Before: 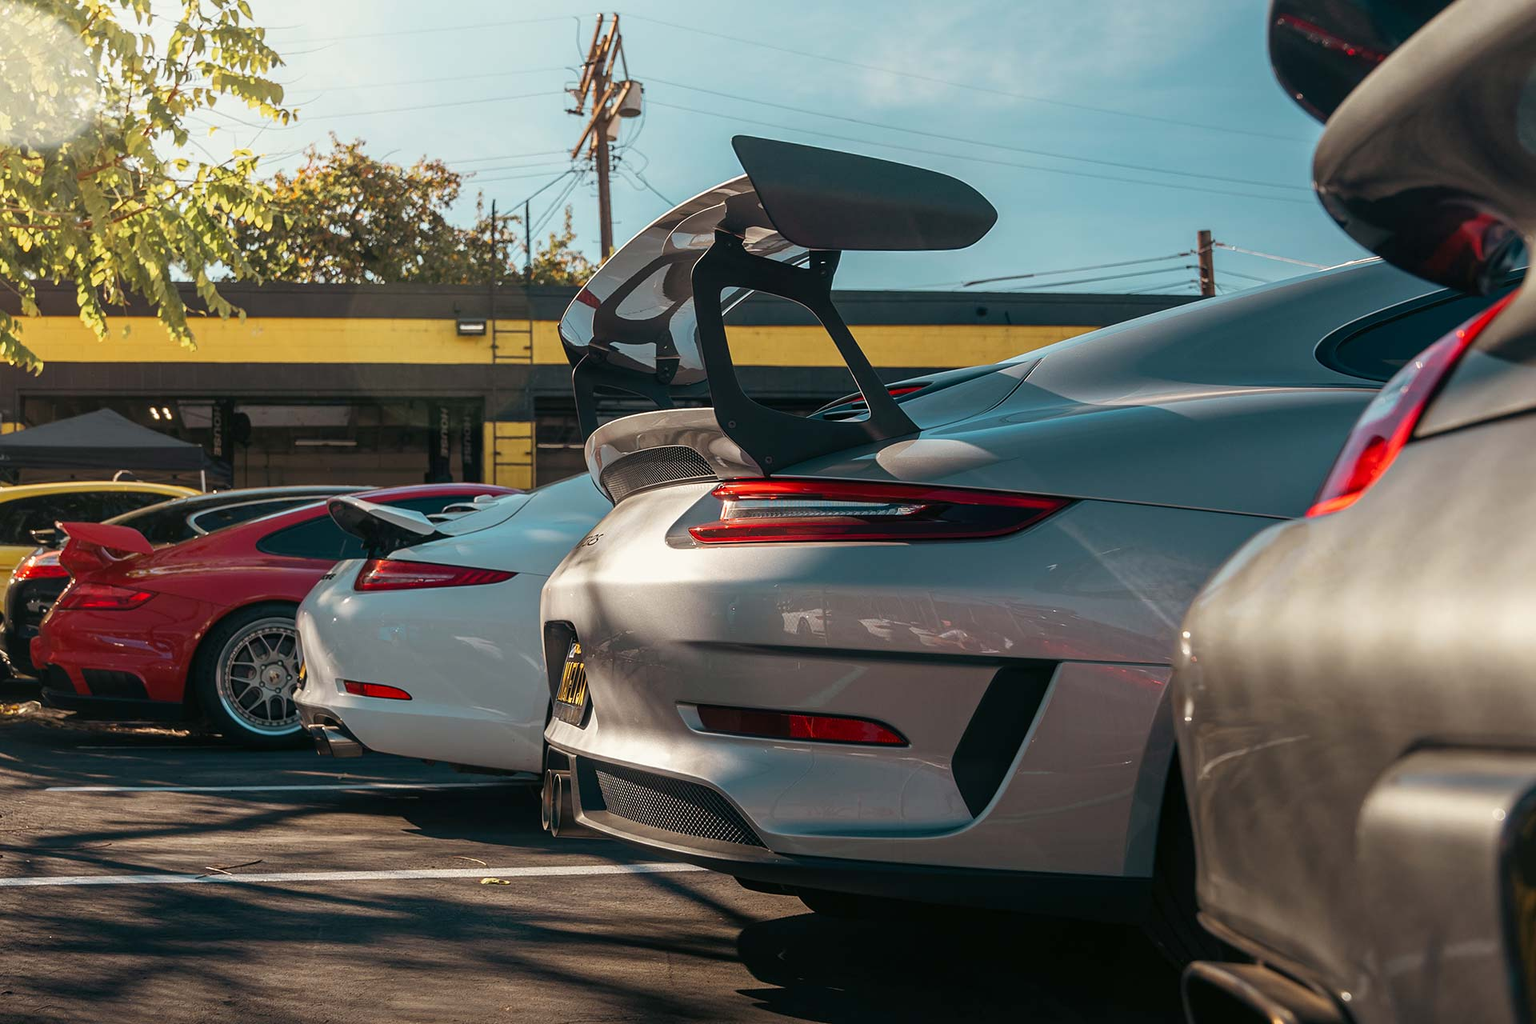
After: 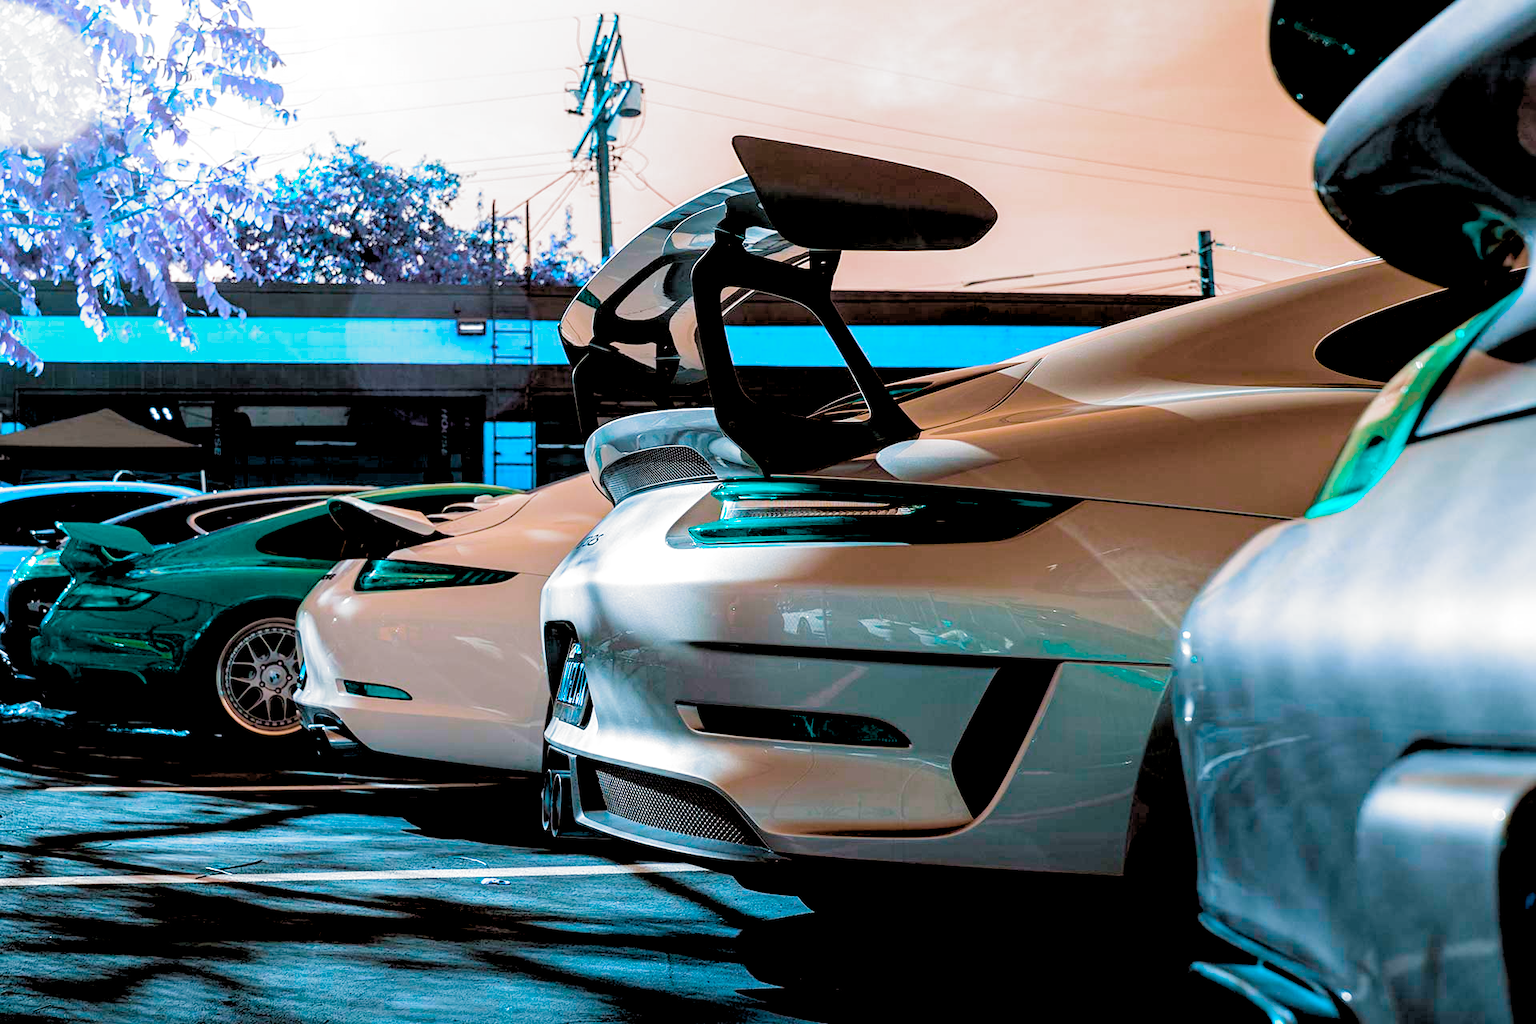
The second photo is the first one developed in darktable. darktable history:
tone curve: curves: ch0 [(0, 0) (0.003, 0.003) (0.011, 0.011) (0.025, 0.025) (0.044, 0.045) (0.069, 0.07) (0.1, 0.1) (0.136, 0.137) (0.177, 0.179) (0.224, 0.226) (0.277, 0.279) (0.335, 0.338) (0.399, 0.402) (0.468, 0.472) (0.543, 0.547) (0.623, 0.628) (0.709, 0.715) (0.801, 0.807) (0.898, 0.902) (1, 1)], preserve colors none
filmic rgb: black relative exposure -8.2 EV, white relative exposure 2.2 EV, threshold 3 EV, hardness 7.11, latitude 75%, contrast 1.325, highlights saturation mix -2%, shadows ↔ highlights balance 30%, preserve chrominance no, color science v5 (2021), contrast in shadows safe, contrast in highlights safe, enable highlight reconstruction true
rgb levels: levels [[0.027, 0.429, 0.996], [0, 0.5, 1], [0, 0.5, 1]]
color balance rgb: hue shift 180°, global vibrance 50%, contrast 0.32%
